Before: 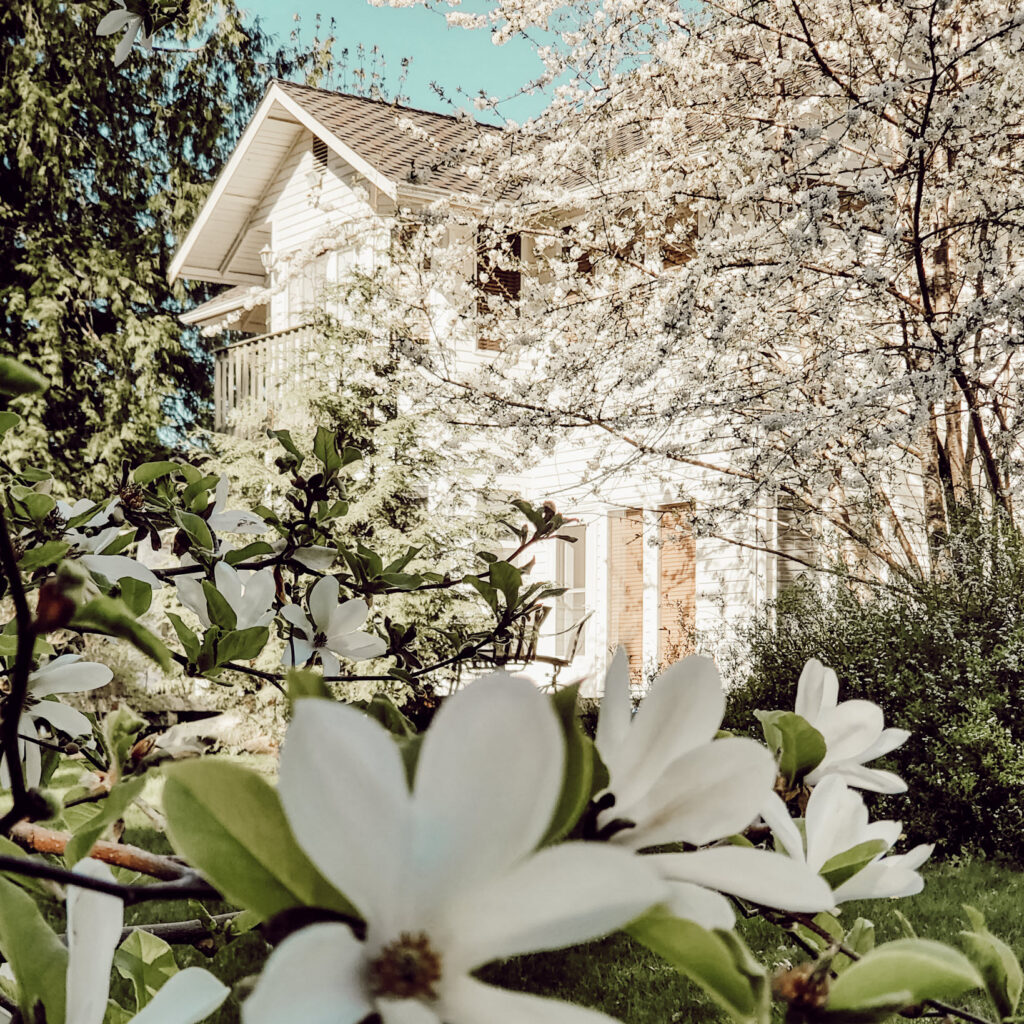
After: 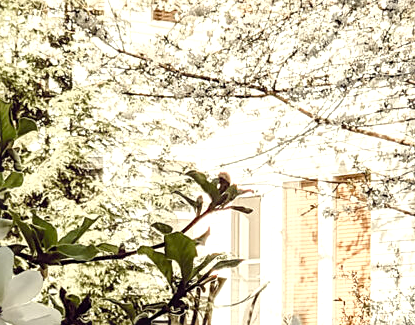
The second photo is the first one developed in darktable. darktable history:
sharpen: amount 0.209
color balance rgb: highlights gain › luminance 5.702%, highlights gain › chroma 2.521%, highlights gain › hue 87.17°, perceptual saturation grading › global saturation 0.166%, perceptual saturation grading › highlights -19.789%, perceptual saturation grading › shadows 19.905%, perceptual brilliance grading › global brilliance 29.773%, global vibrance 15.726%, saturation formula JzAzBz (2021)
contrast equalizer: y [[0.514, 0.573, 0.581, 0.508, 0.5, 0.5], [0.5 ×6], [0.5 ×6], [0 ×6], [0 ×6]], mix -0.304
shadows and highlights: shadows 24.75, white point adjustment -2.82, highlights -29.72, highlights color adjustment 0.152%
crop: left 31.769%, top 32.211%, right 27.638%, bottom 36.015%
